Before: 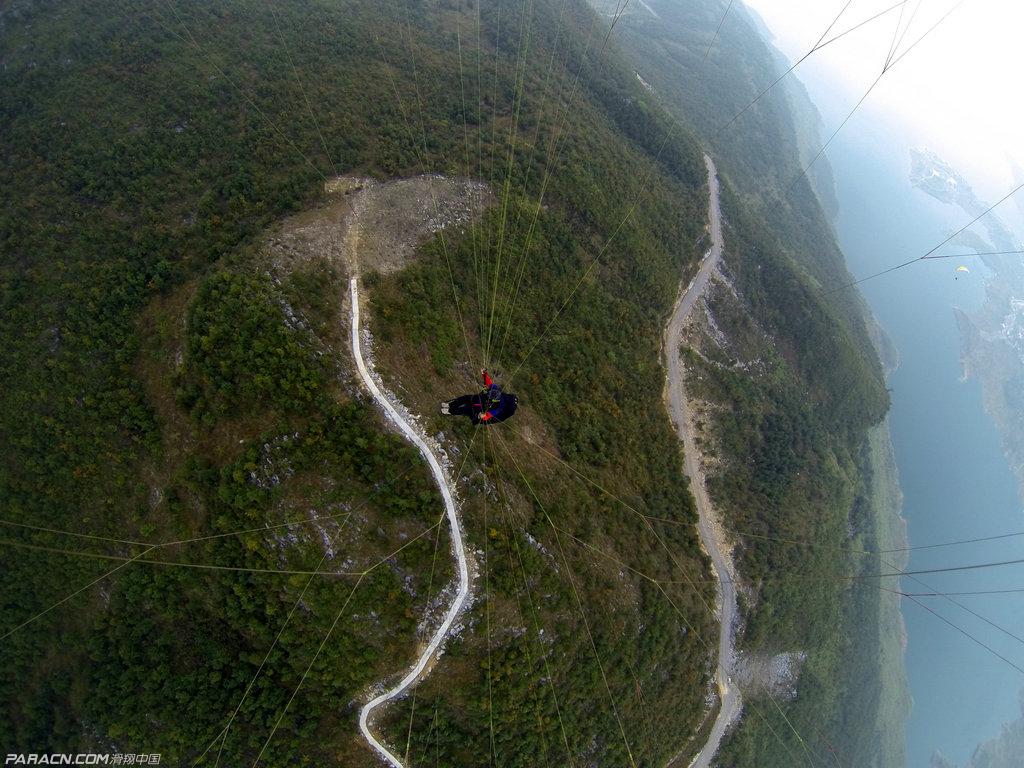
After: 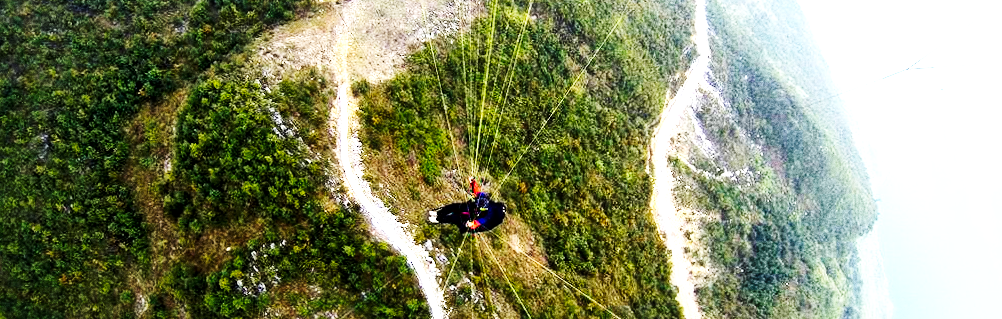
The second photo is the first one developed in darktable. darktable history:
tone equalizer: on, module defaults
color balance rgb: global offset › luminance 0.71%, perceptual saturation grading › global saturation -11.5%, perceptual brilliance grading › highlights 17.77%, perceptual brilliance grading › mid-tones 31.71%, perceptual brilliance grading › shadows -31.01%, global vibrance 50%
local contrast: mode bilateral grid, contrast 20, coarseness 50, detail 148%, midtone range 0.2
rotate and perspective: rotation 0.226°, lens shift (vertical) -0.042, crop left 0.023, crop right 0.982, crop top 0.006, crop bottom 0.994
exposure: black level correction 0, exposure 1.1 EV, compensate exposure bias true, compensate highlight preservation false
crop and rotate: top 23.84%, bottom 34.294%
base curve: curves: ch0 [(0, 0) (0, 0) (0.002, 0.001) (0.008, 0.003) (0.019, 0.011) (0.037, 0.037) (0.064, 0.11) (0.102, 0.232) (0.152, 0.379) (0.216, 0.524) (0.296, 0.665) (0.394, 0.789) (0.512, 0.881) (0.651, 0.945) (0.813, 0.986) (1, 1)], preserve colors none
grain: coarseness 0.09 ISO, strength 40%
